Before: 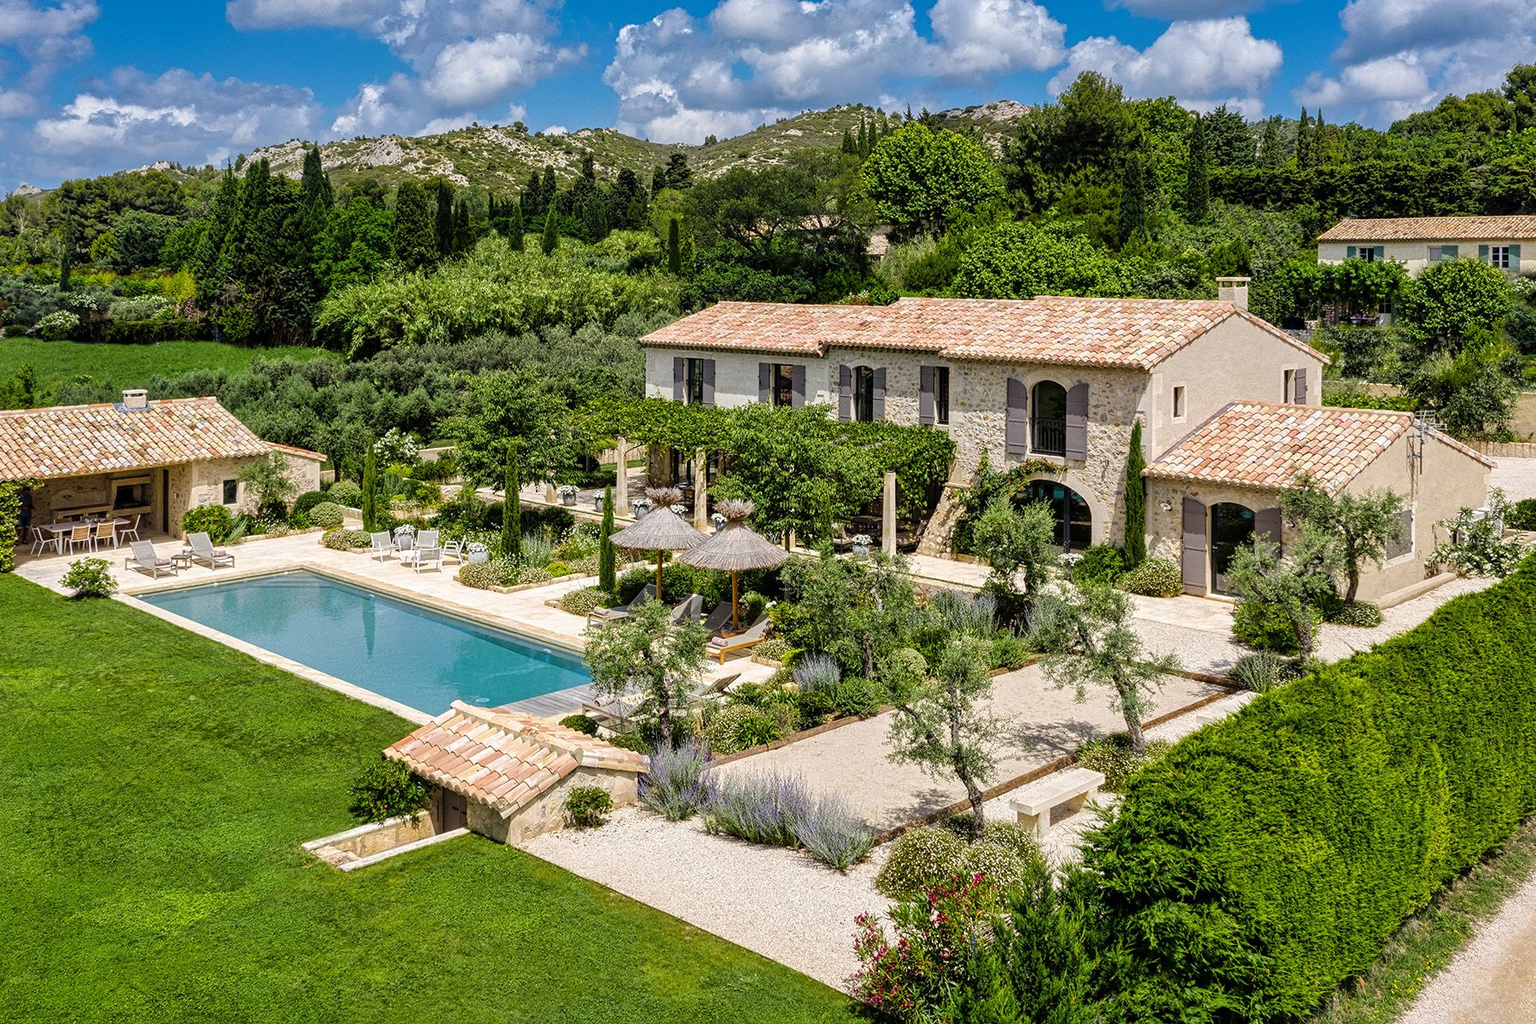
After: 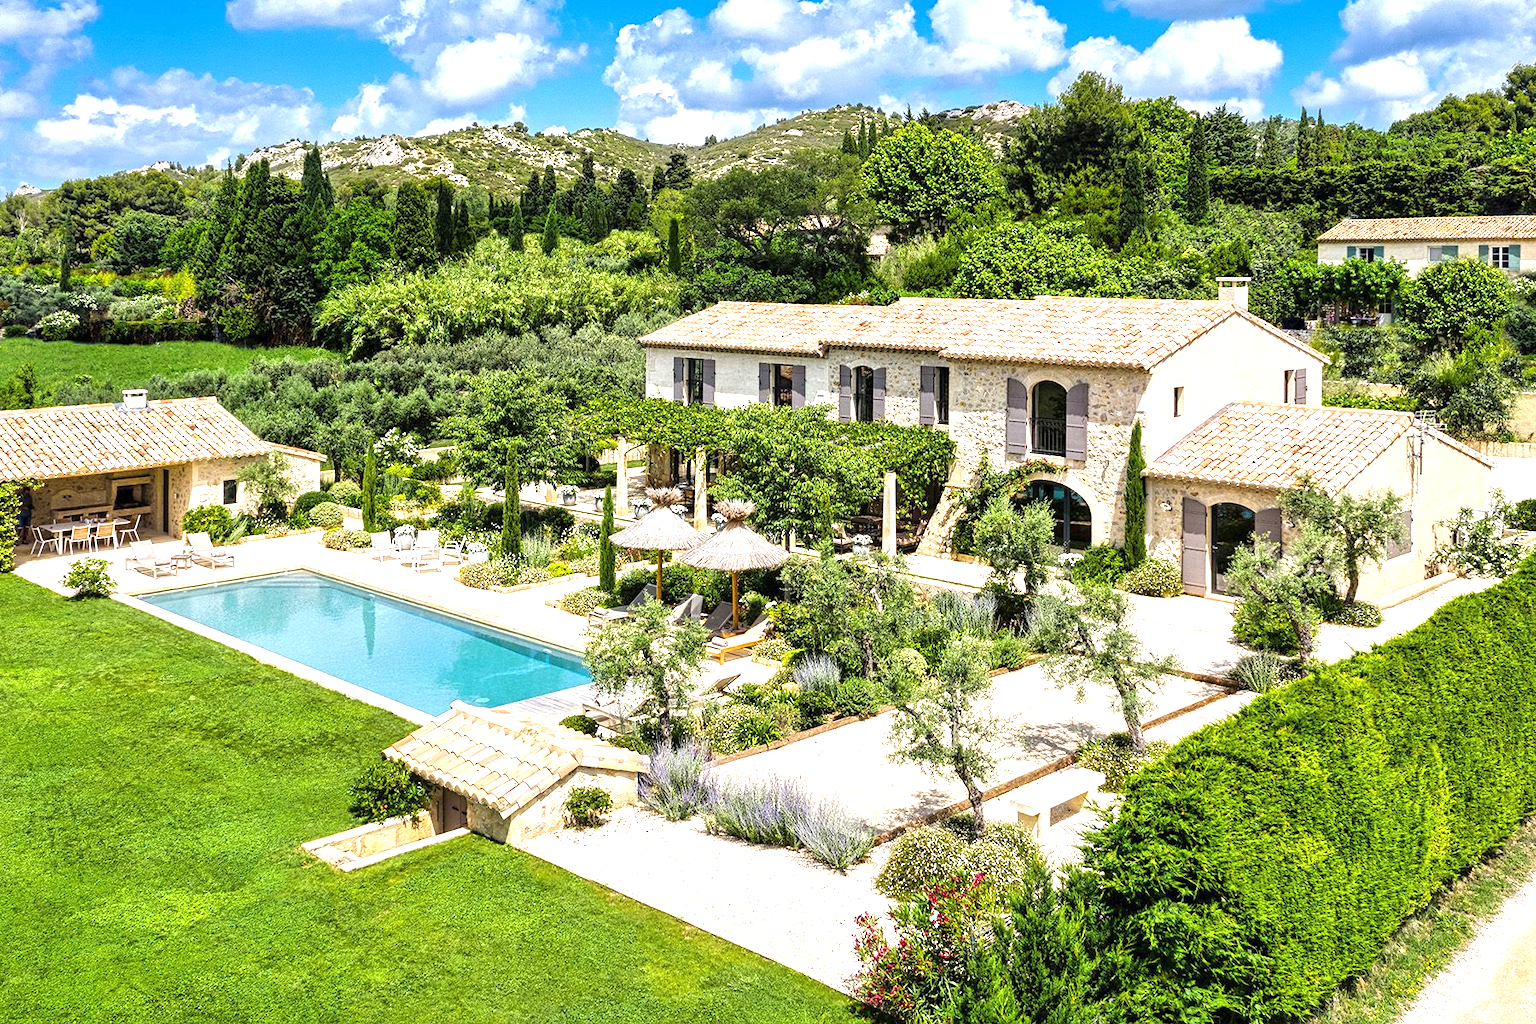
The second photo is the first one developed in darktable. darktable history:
exposure: exposure 1.157 EV, compensate highlight preservation false
